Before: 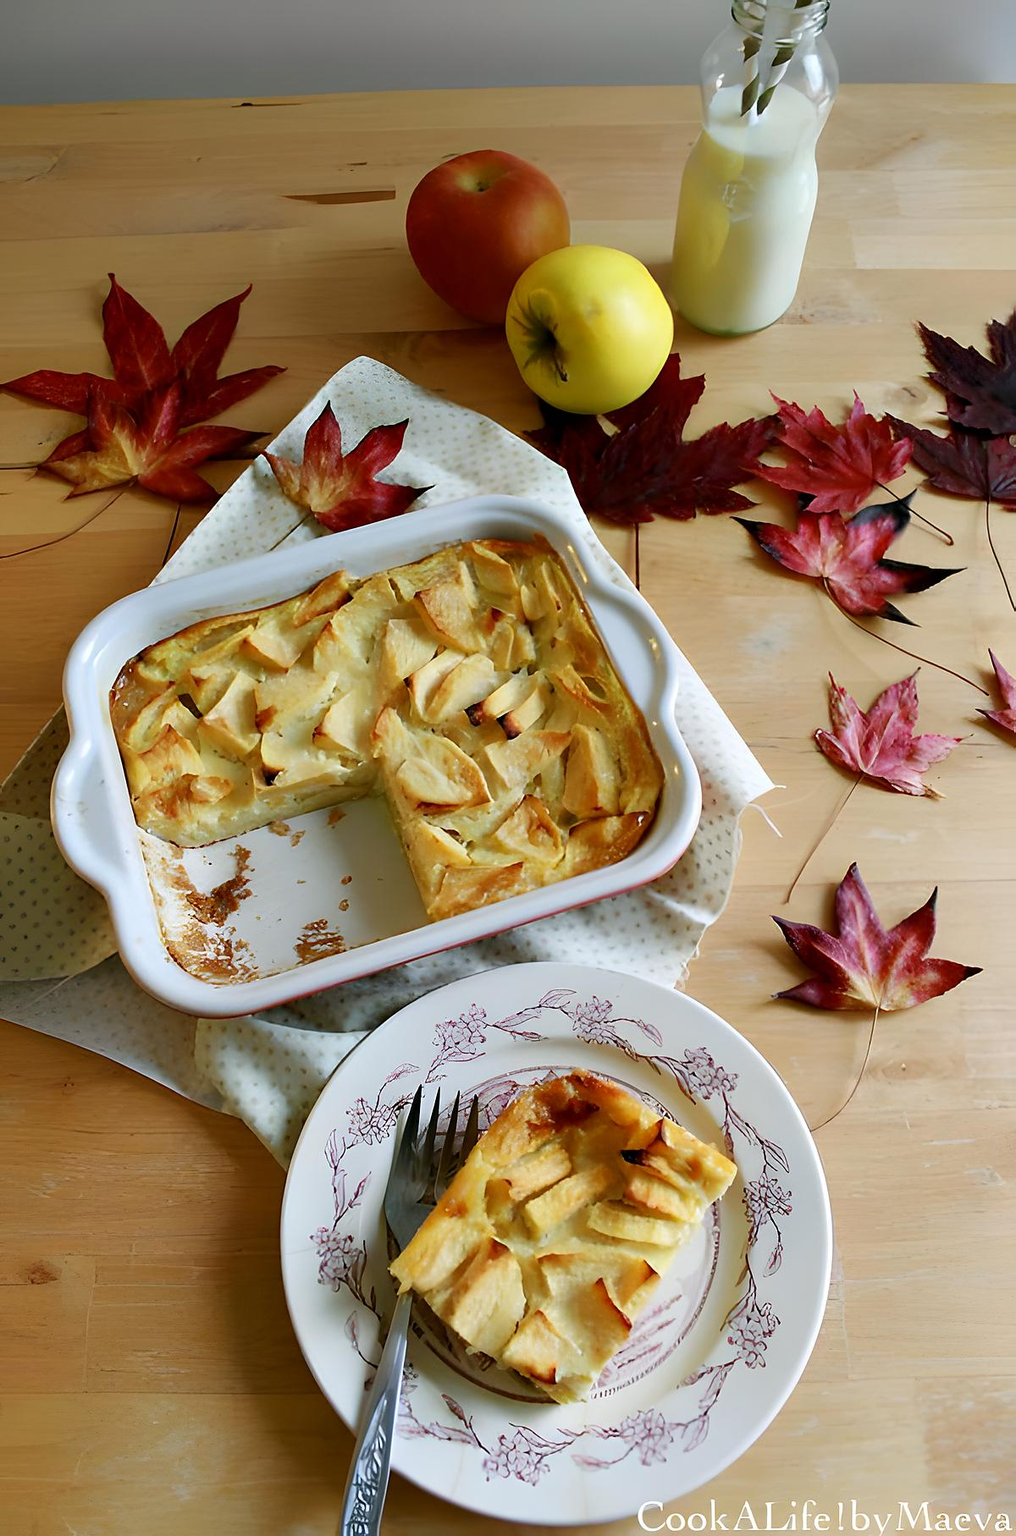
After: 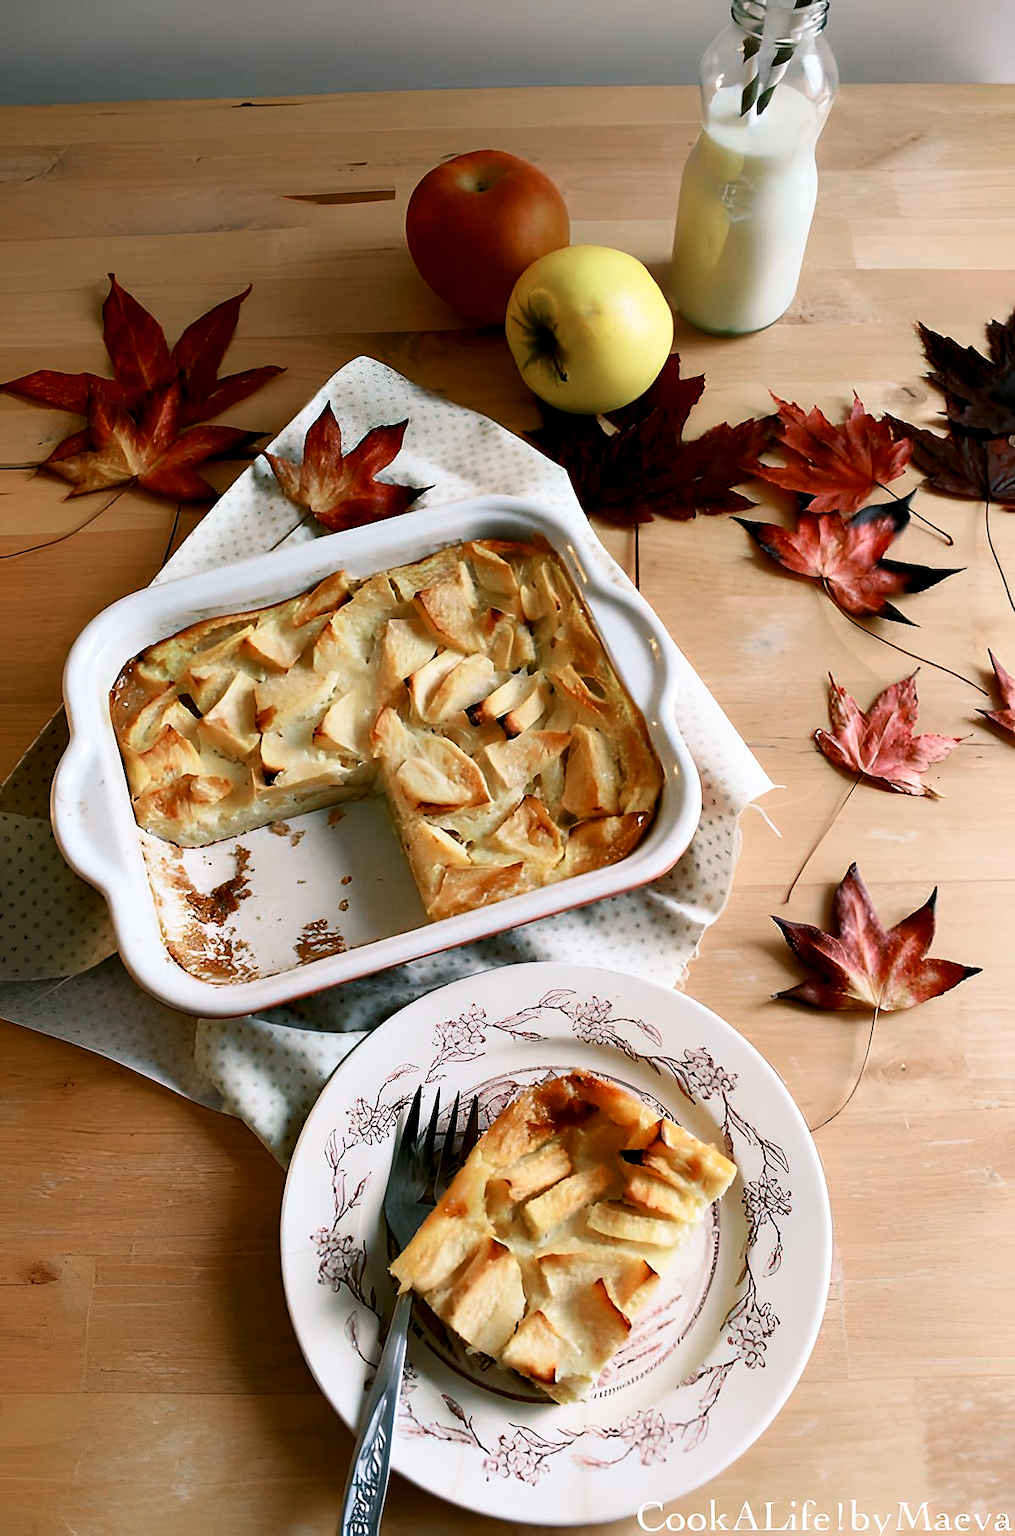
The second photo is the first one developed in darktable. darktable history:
tone curve: curves: ch0 [(0, 0) (0.003, 0.003) (0.011, 0.012) (0.025, 0.027) (0.044, 0.048) (0.069, 0.076) (0.1, 0.109) (0.136, 0.148) (0.177, 0.194) (0.224, 0.245) (0.277, 0.303) (0.335, 0.366) (0.399, 0.436) (0.468, 0.511) (0.543, 0.593) (0.623, 0.681) (0.709, 0.775) (0.801, 0.875) (0.898, 0.954) (1, 1)], preserve colors none
color look up table: target L [73.75, 64.83, 43.57, 26.99, 199.98, 100, 64.42, 55.52, 49.24, 40.12, 23.55, 56.5, 54.42, 39.11, 21.67, 85.93, 78.92, 65.94, 67.46, 49.88, 44.21, 46.42, 21.48, 7.4, 0 ×25], target a [0.701, -17.58, -35.59, -13.03, 0.063, -0.002, 19.03, 34.46, 45.28, 47.24, 7.918, 5.081, 40.98, 2.445, 11.98, 3.536, 2.57, -22.39, 1.587, -17.97, -2.184, -5.743, -3.821, -2.426, 0 ×25], target b [48.76, 33.03, 8.504, 6.926, -0.031, 0.026, 16.18, 47.1, 31.84, 43.37, 10.68, -15.63, 8.118, -35.77, -8.217, 1.105, 0.804, -16.4, -0.384, -32.54, -3.214, -23.82, -2.918, -0.324, 0 ×25], num patches 24
